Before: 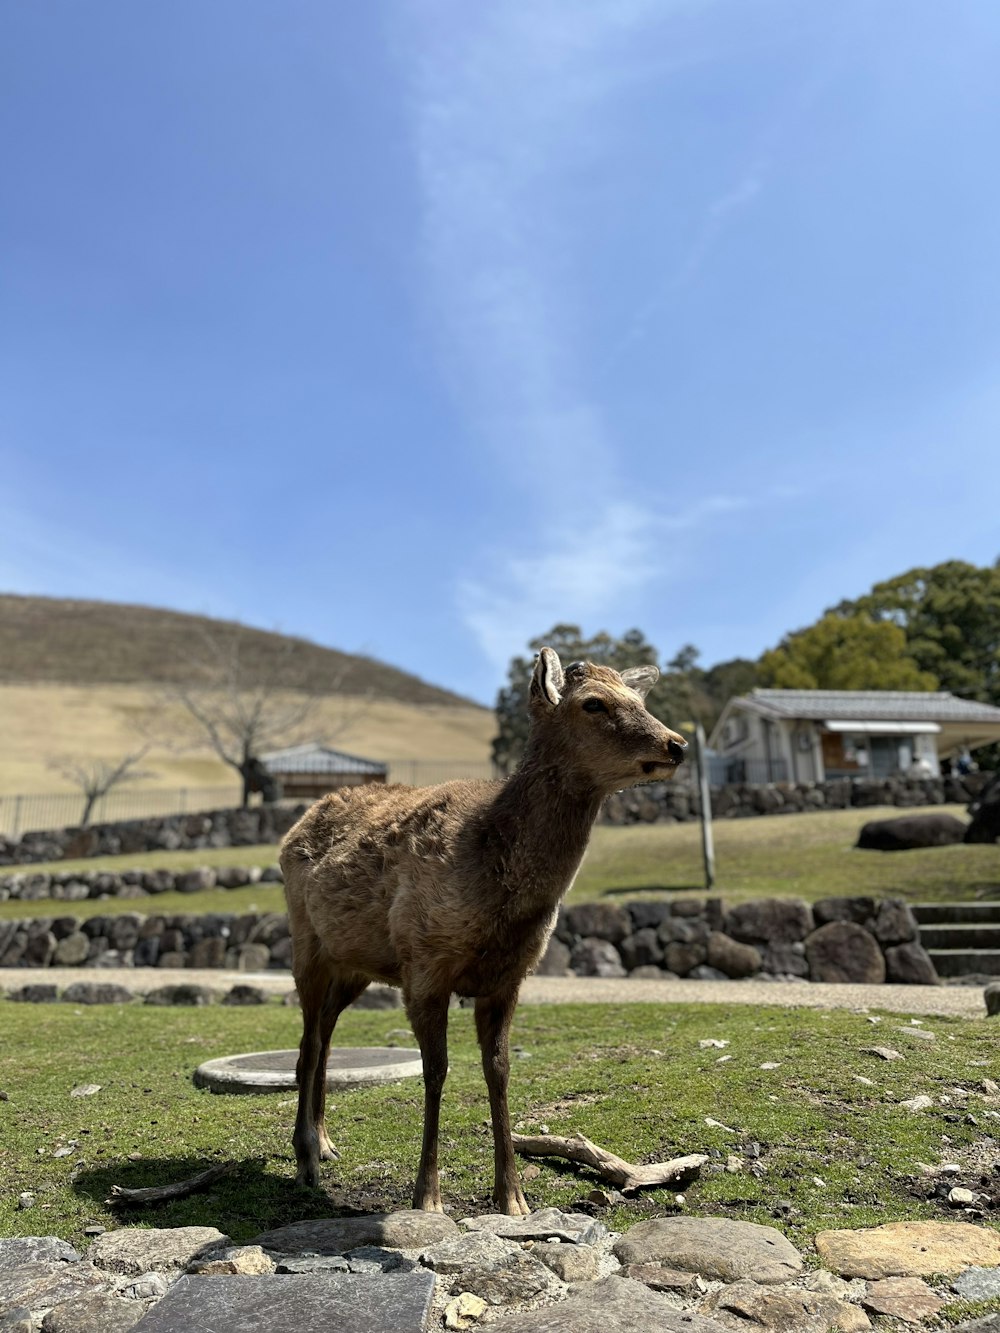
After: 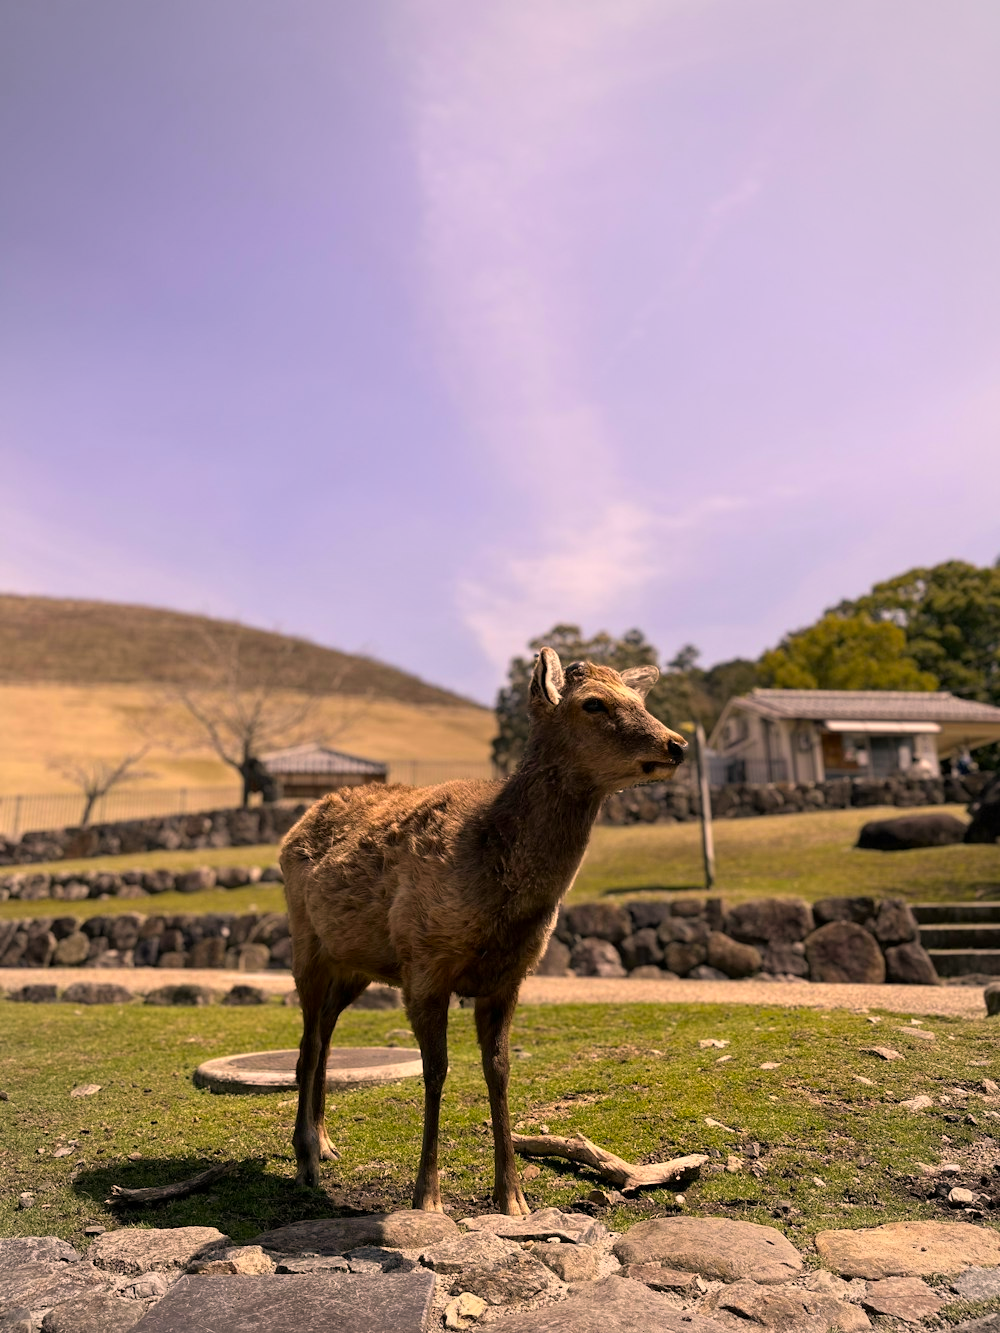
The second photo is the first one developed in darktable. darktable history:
shadows and highlights: shadows -38.59, highlights 63.73, soften with gaussian
color correction: highlights a* 21.96, highlights b* 21.66
vignetting: fall-off start 74.57%, fall-off radius 65.91%, brightness -0.28
